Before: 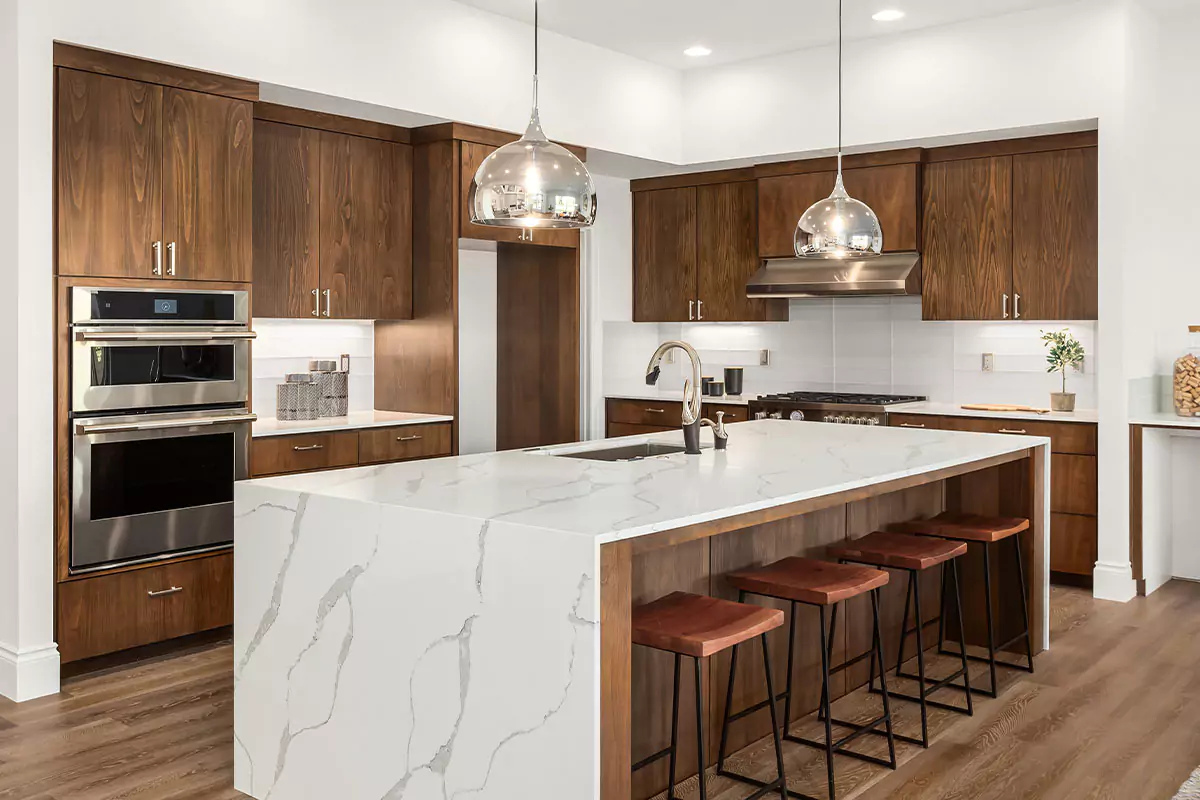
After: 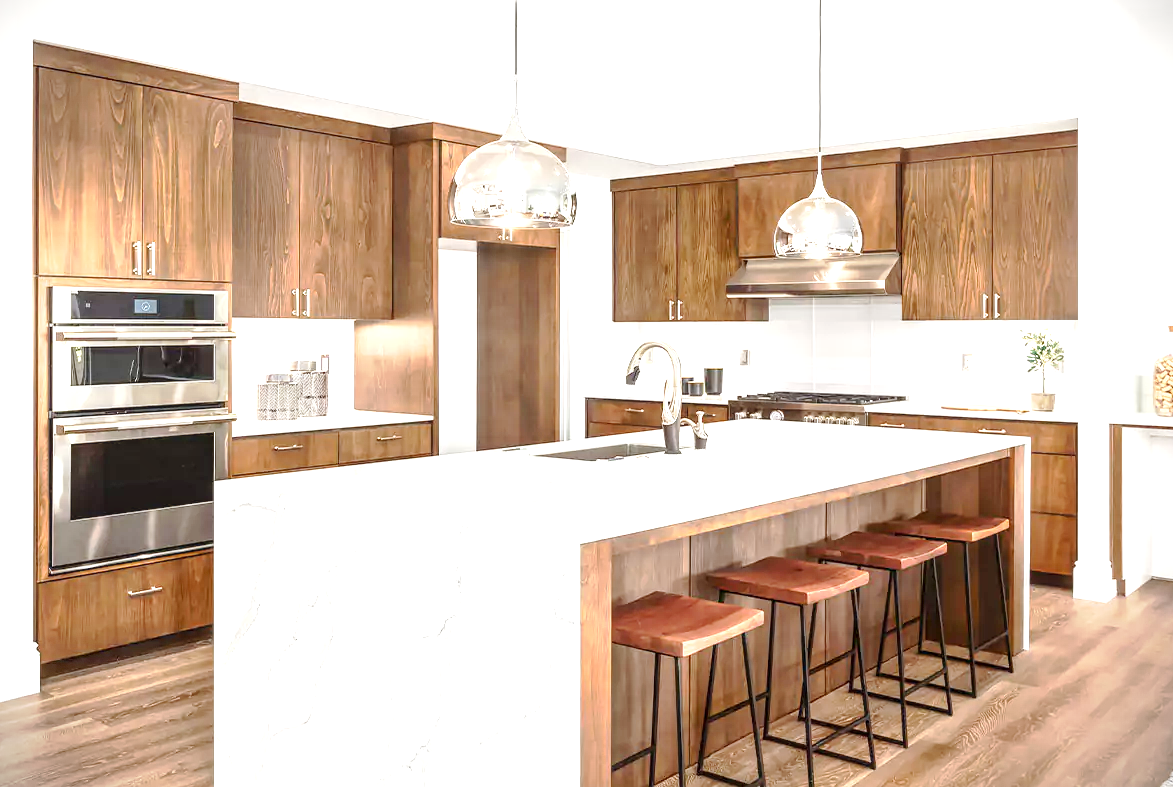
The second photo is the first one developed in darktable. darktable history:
exposure: black level correction 0, exposure 1.199 EV, compensate highlight preservation false
crop and rotate: left 1.717%, right 0.52%, bottom 1.562%
vignetting: fall-off start 97.18%, width/height ratio 1.184, dithering 8-bit output
local contrast: on, module defaults
tone curve: curves: ch0 [(0, 0) (0.003, 0.004) (0.011, 0.015) (0.025, 0.033) (0.044, 0.058) (0.069, 0.091) (0.1, 0.131) (0.136, 0.178) (0.177, 0.232) (0.224, 0.294) (0.277, 0.362) (0.335, 0.434) (0.399, 0.512) (0.468, 0.582) (0.543, 0.646) (0.623, 0.713) (0.709, 0.783) (0.801, 0.876) (0.898, 0.938) (1, 1)], preserve colors none
